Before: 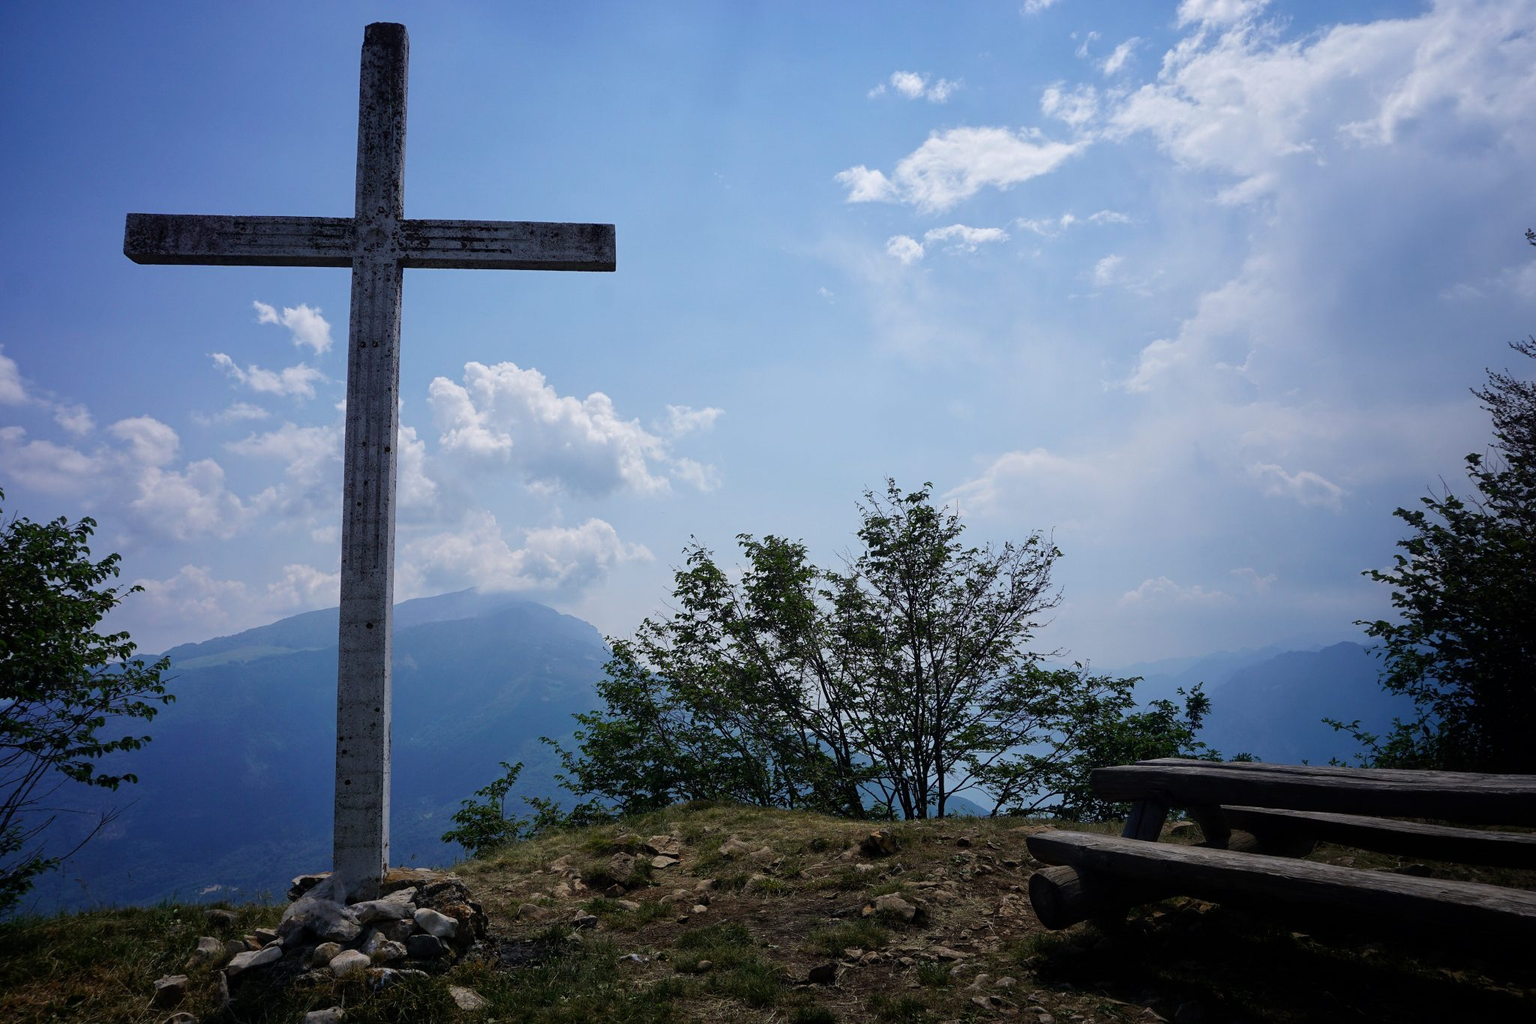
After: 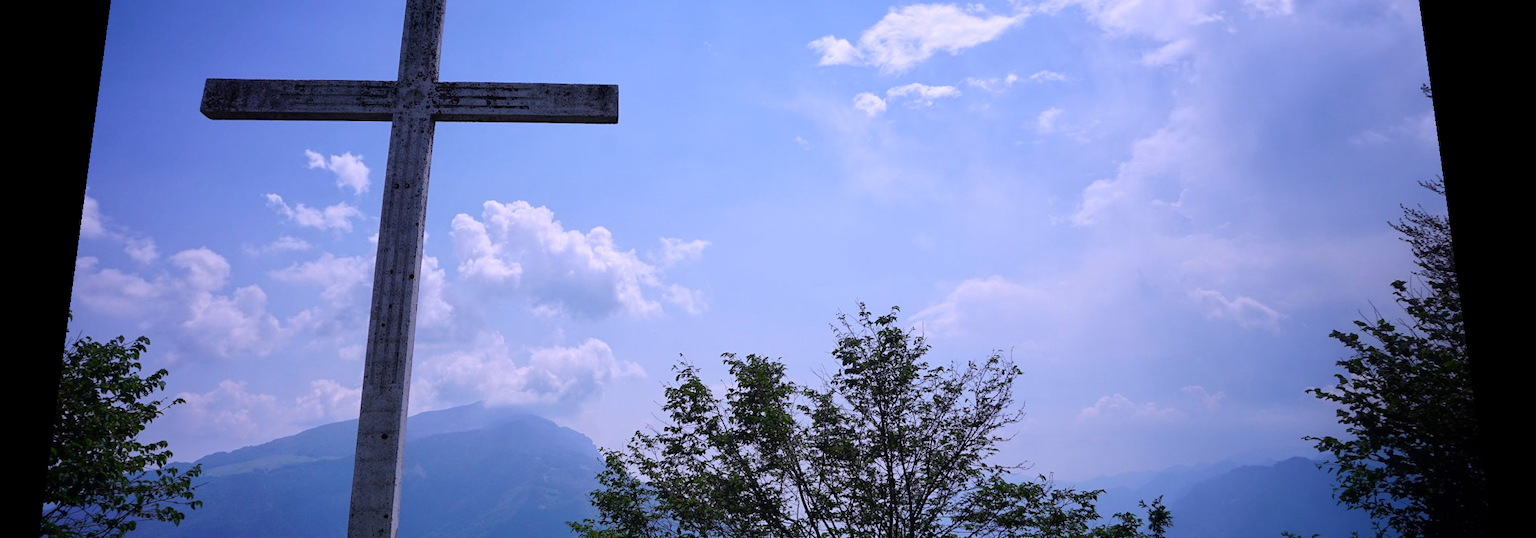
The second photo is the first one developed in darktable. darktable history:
white balance: red 1.042, blue 1.17
crop and rotate: top 10.605%, bottom 33.274%
rotate and perspective: rotation 0.128°, lens shift (vertical) -0.181, lens shift (horizontal) -0.044, shear 0.001, automatic cropping off
